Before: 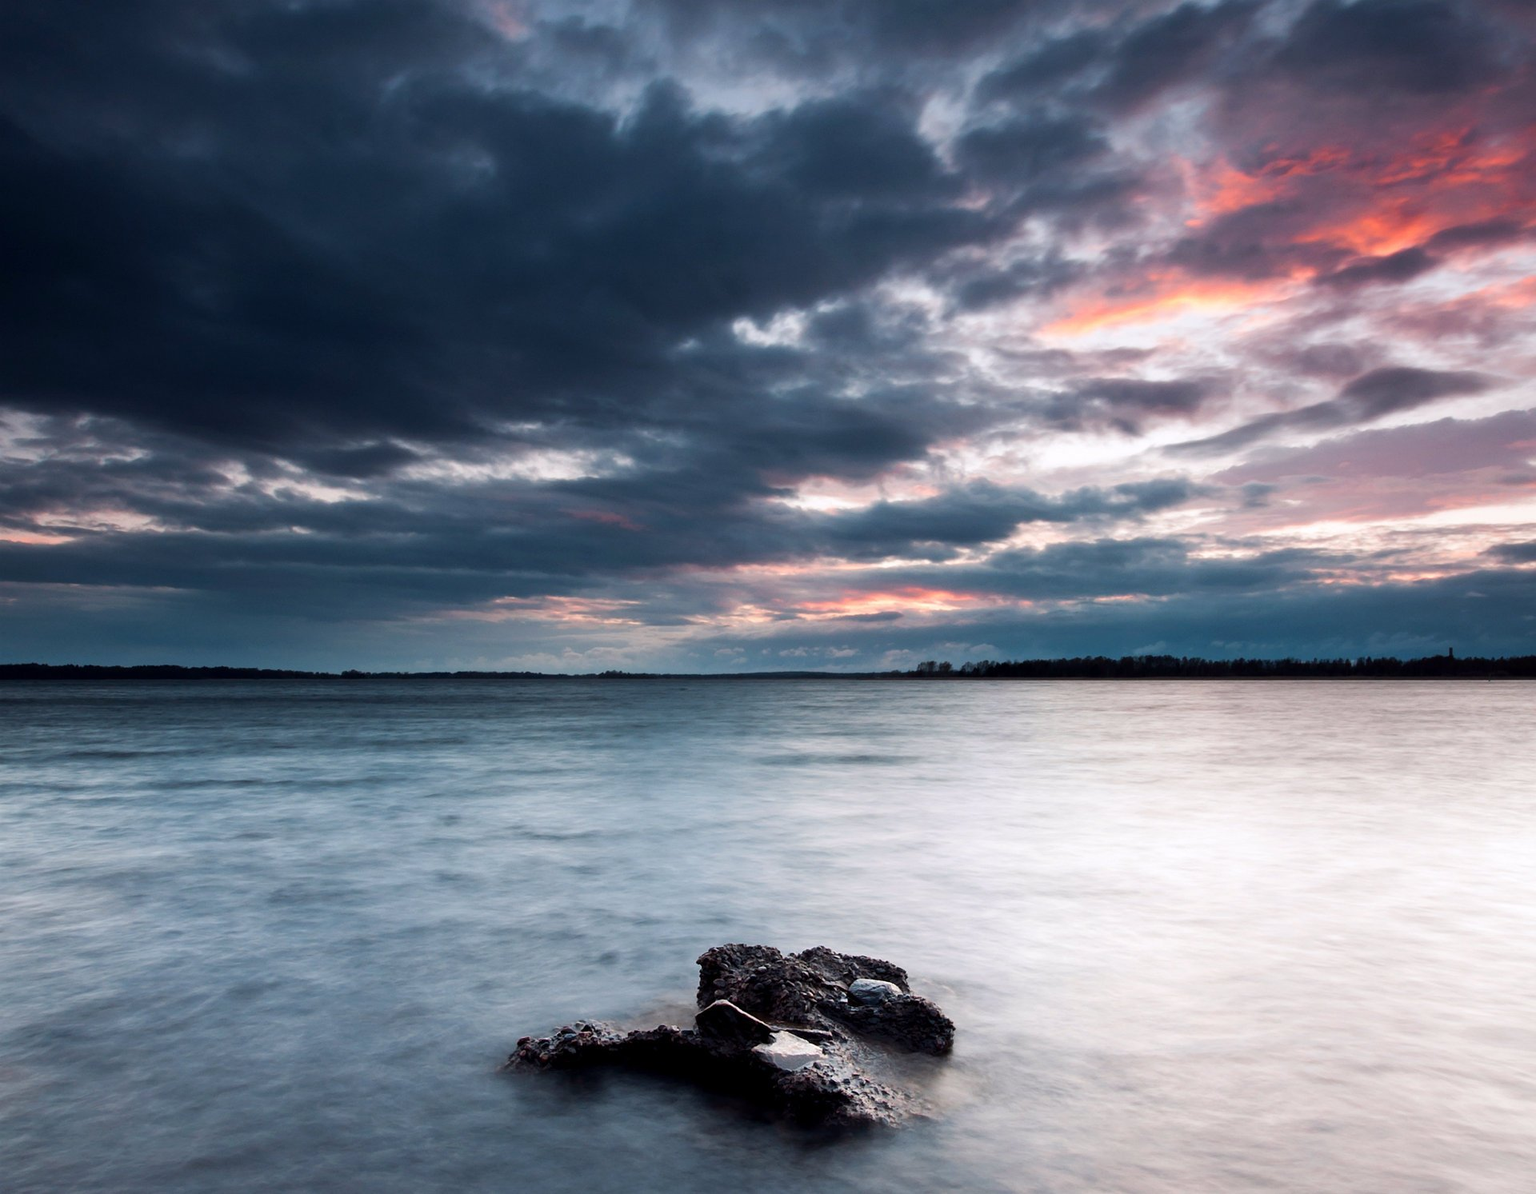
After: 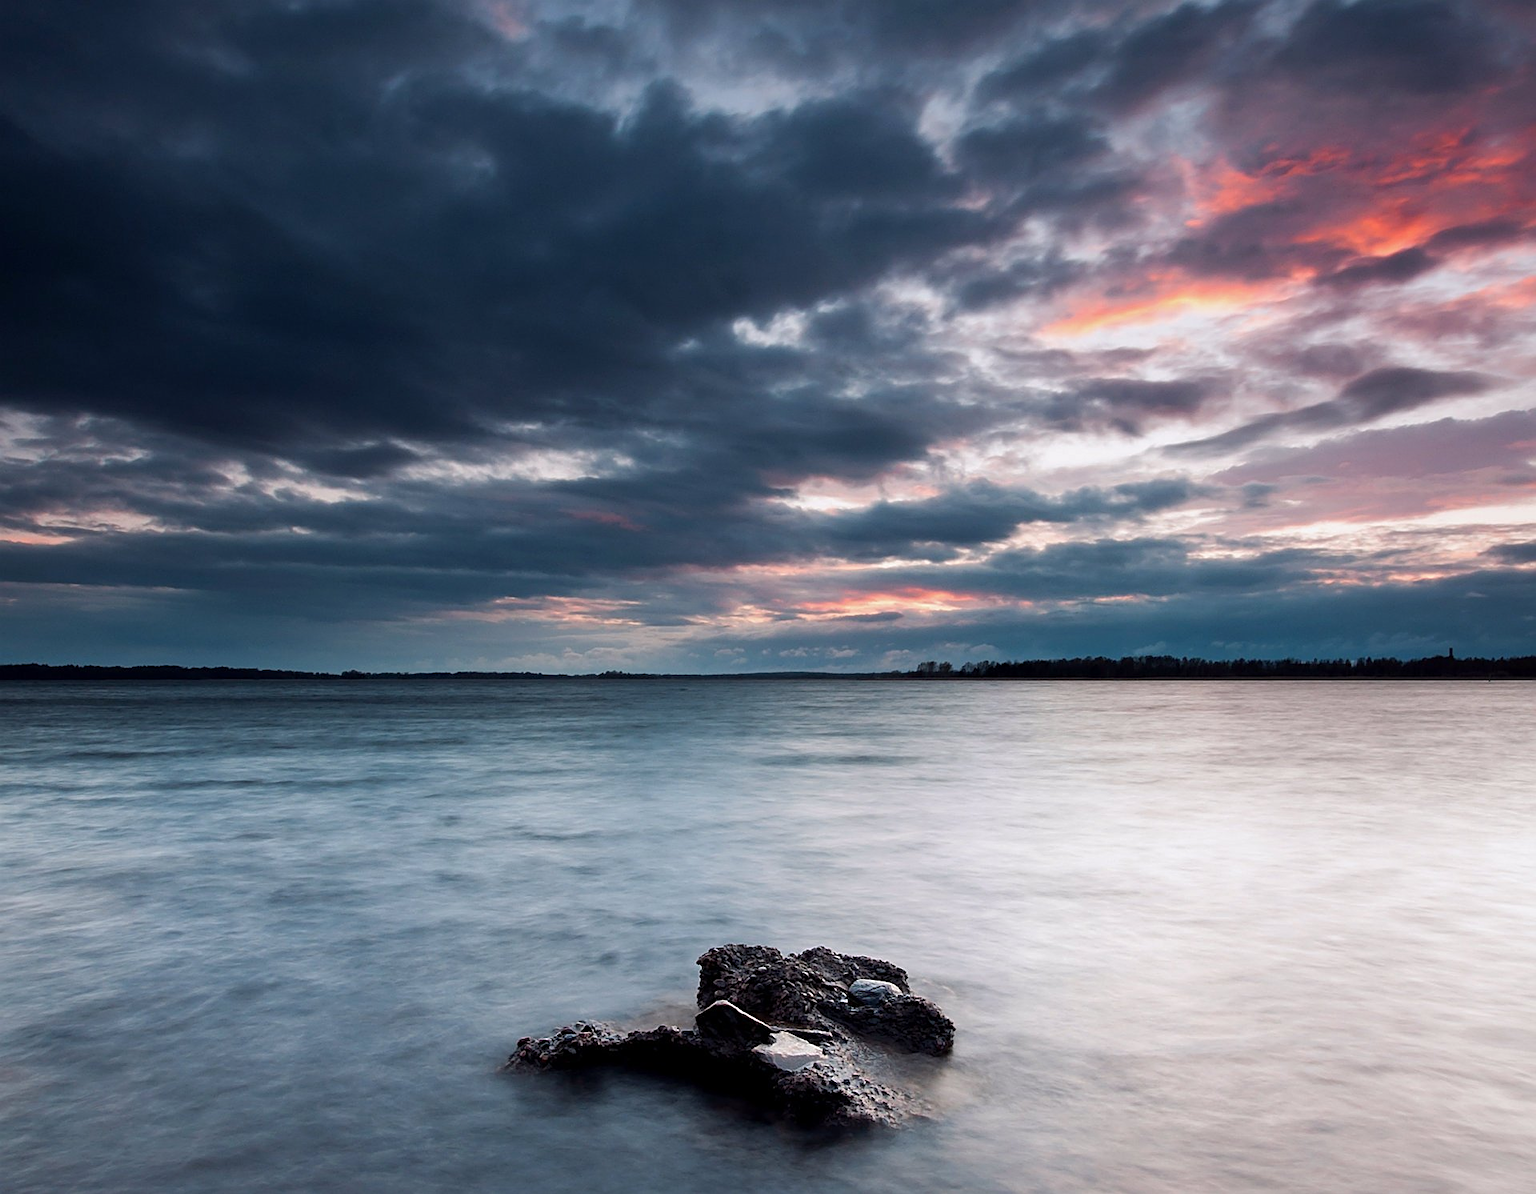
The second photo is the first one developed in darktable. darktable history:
sharpen: on, module defaults
tone equalizer: on, module defaults
shadows and highlights: shadows 25, white point adjustment -3, highlights -30
